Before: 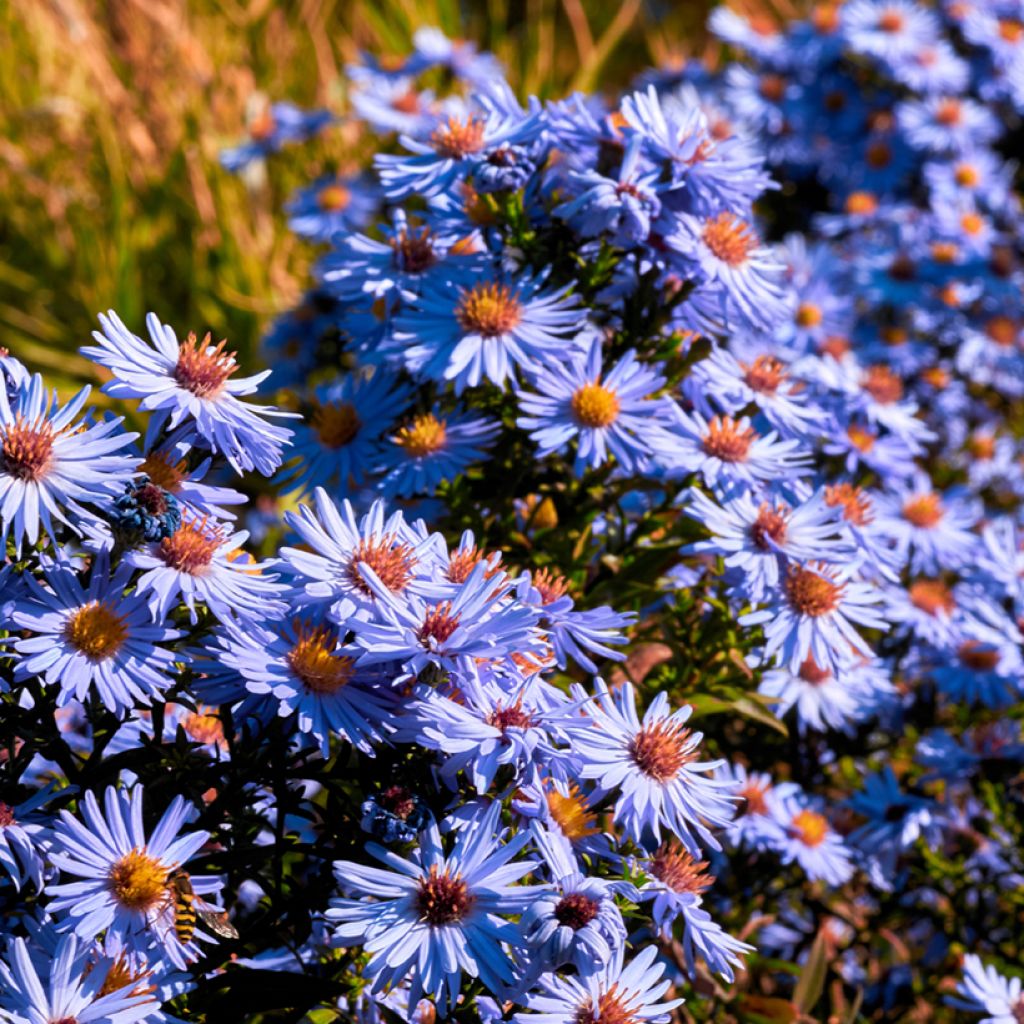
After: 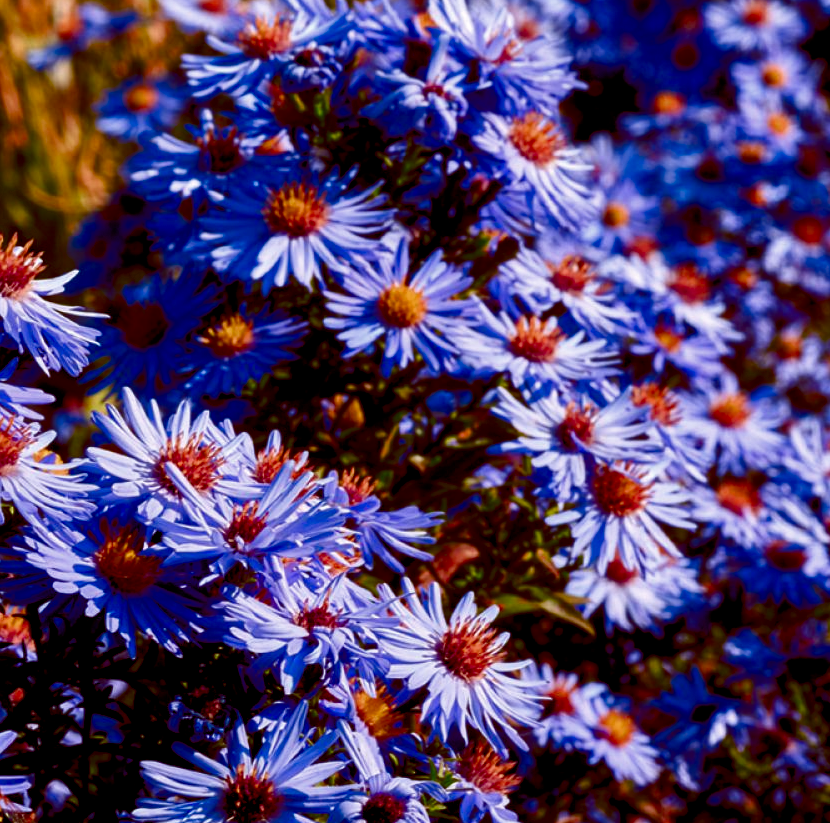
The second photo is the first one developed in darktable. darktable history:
color balance rgb: global offset › luminance -0.208%, global offset › chroma 0.27%, perceptual saturation grading › global saturation 20%, perceptual saturation grading › highlights -50.287%, perceptual saturation grading › shadows 31.222%, global vibrance 20%
crop: left 18.868%, top 9.861%, right 0%, bottom 9.732%
velvia: strength 14.48%
contrast brightness saturation: contrast 0.095, brightness -0.279, saturation 0.148
